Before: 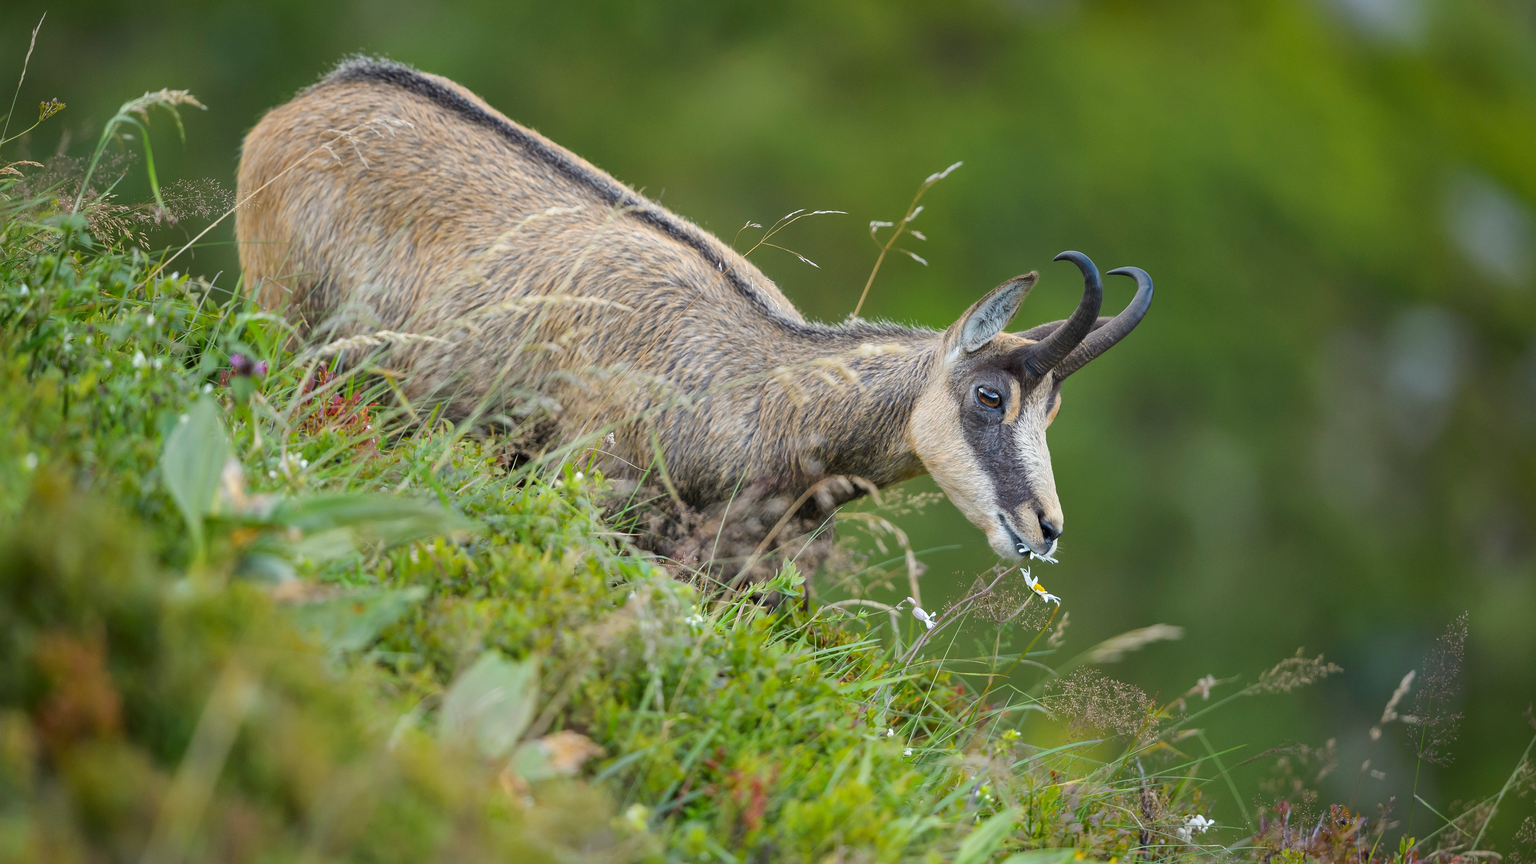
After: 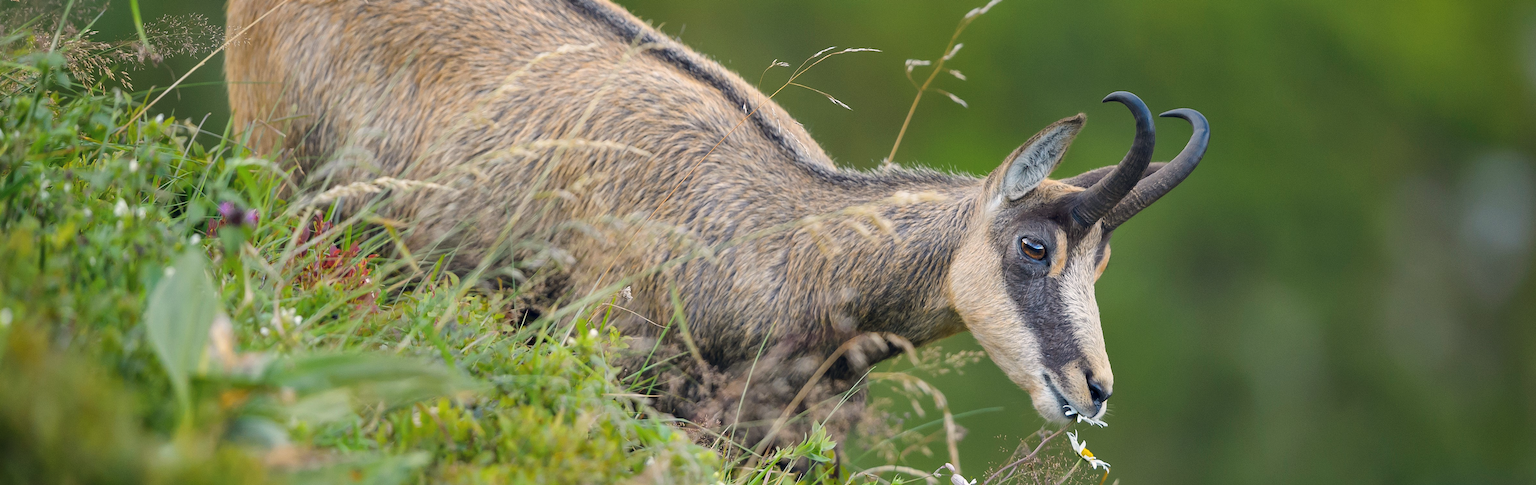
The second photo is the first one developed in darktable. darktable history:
color balance rgb: shadows lift › hue 87.51°, highlights gain › chroma 1.62%, highlights gain › hue 55.1°, global offset › chroma 0.06%, global offset › hue 253.66°, linear chroma grading › global chroma 0.5%
crop: left 1.744%, top 19.225%, right 5.069%, bottom 28.357%
